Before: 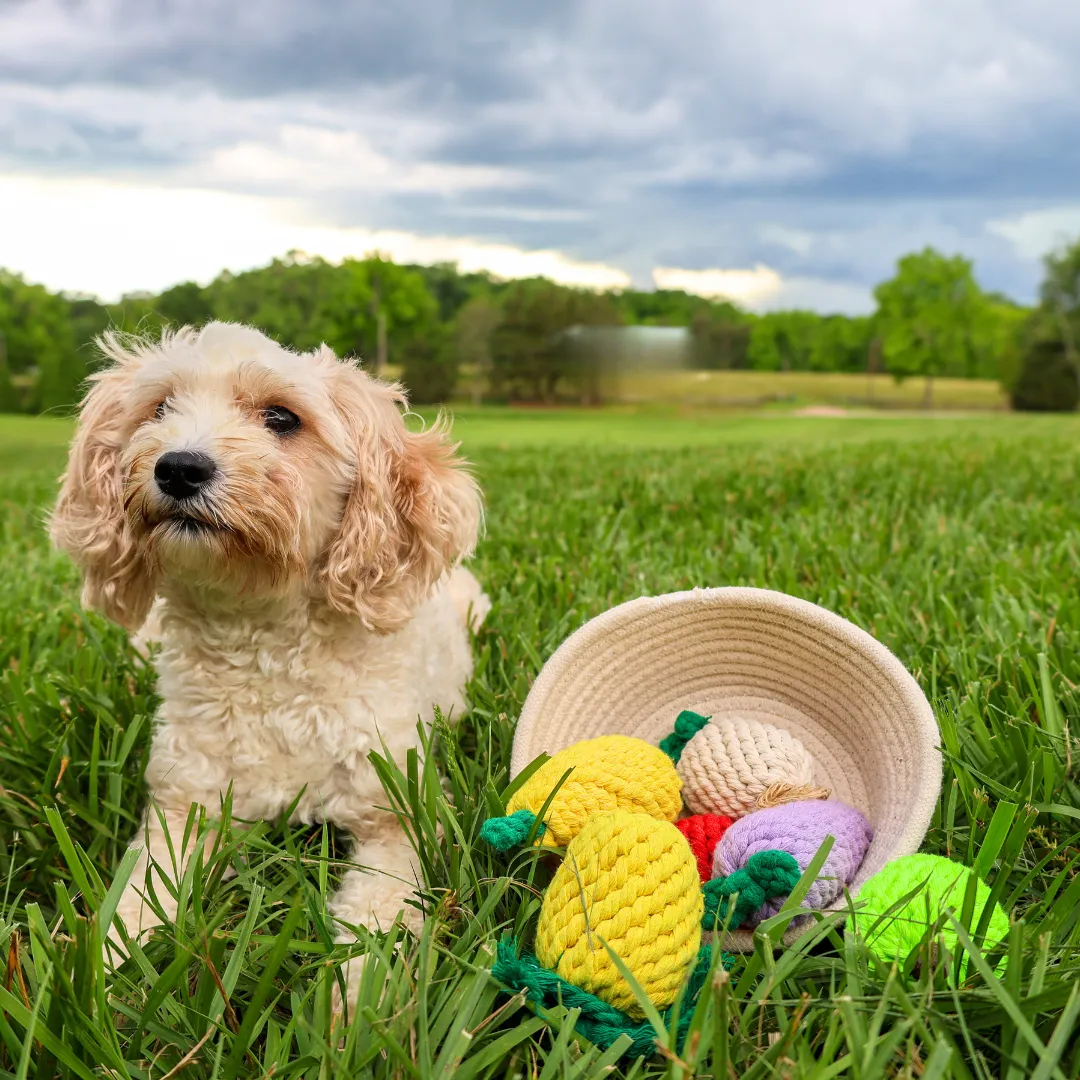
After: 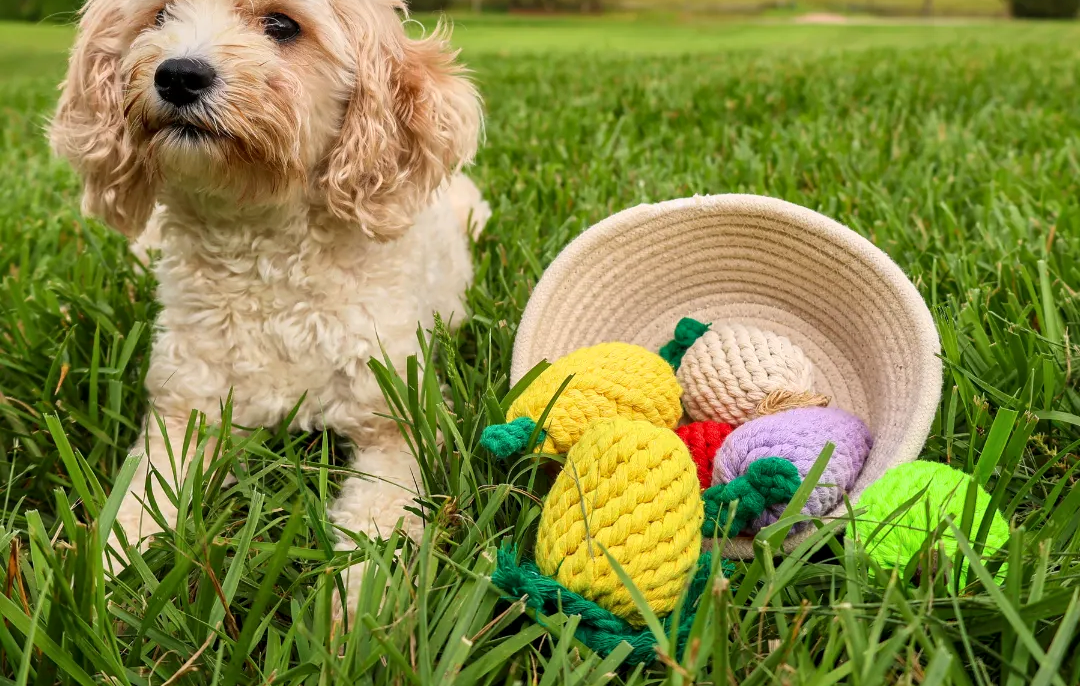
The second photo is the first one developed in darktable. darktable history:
local contrast: mode bilateral grid, contrast 20, coarseness 50, detail 120%, midtone range 0.2
crop and rotate: top 36.435%
